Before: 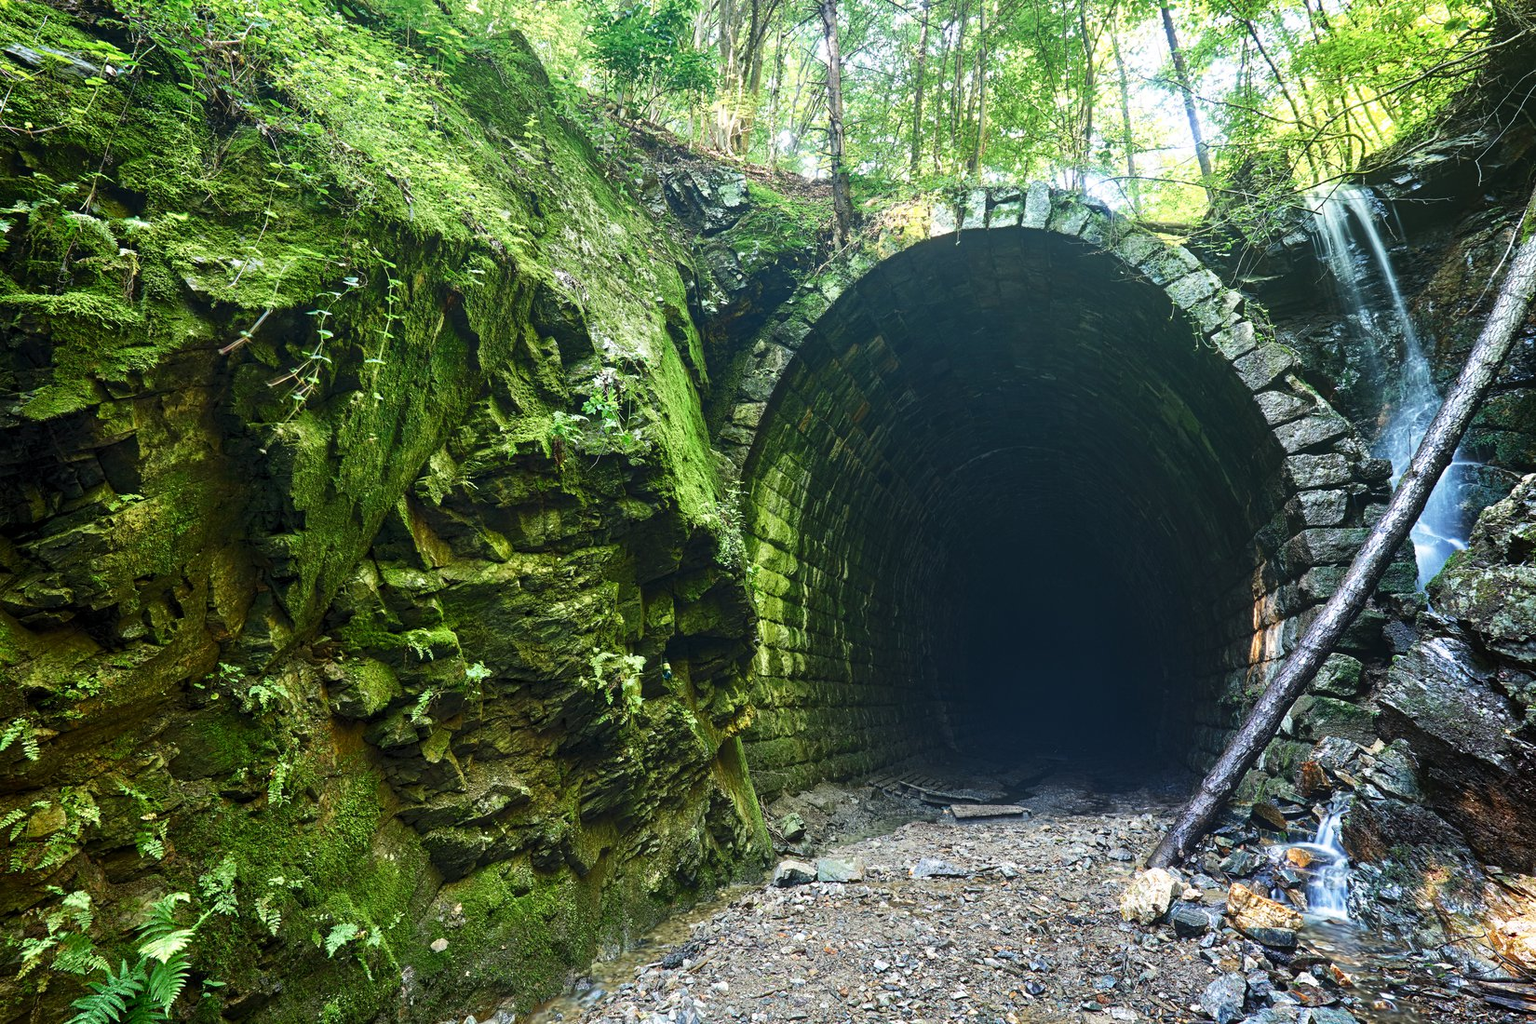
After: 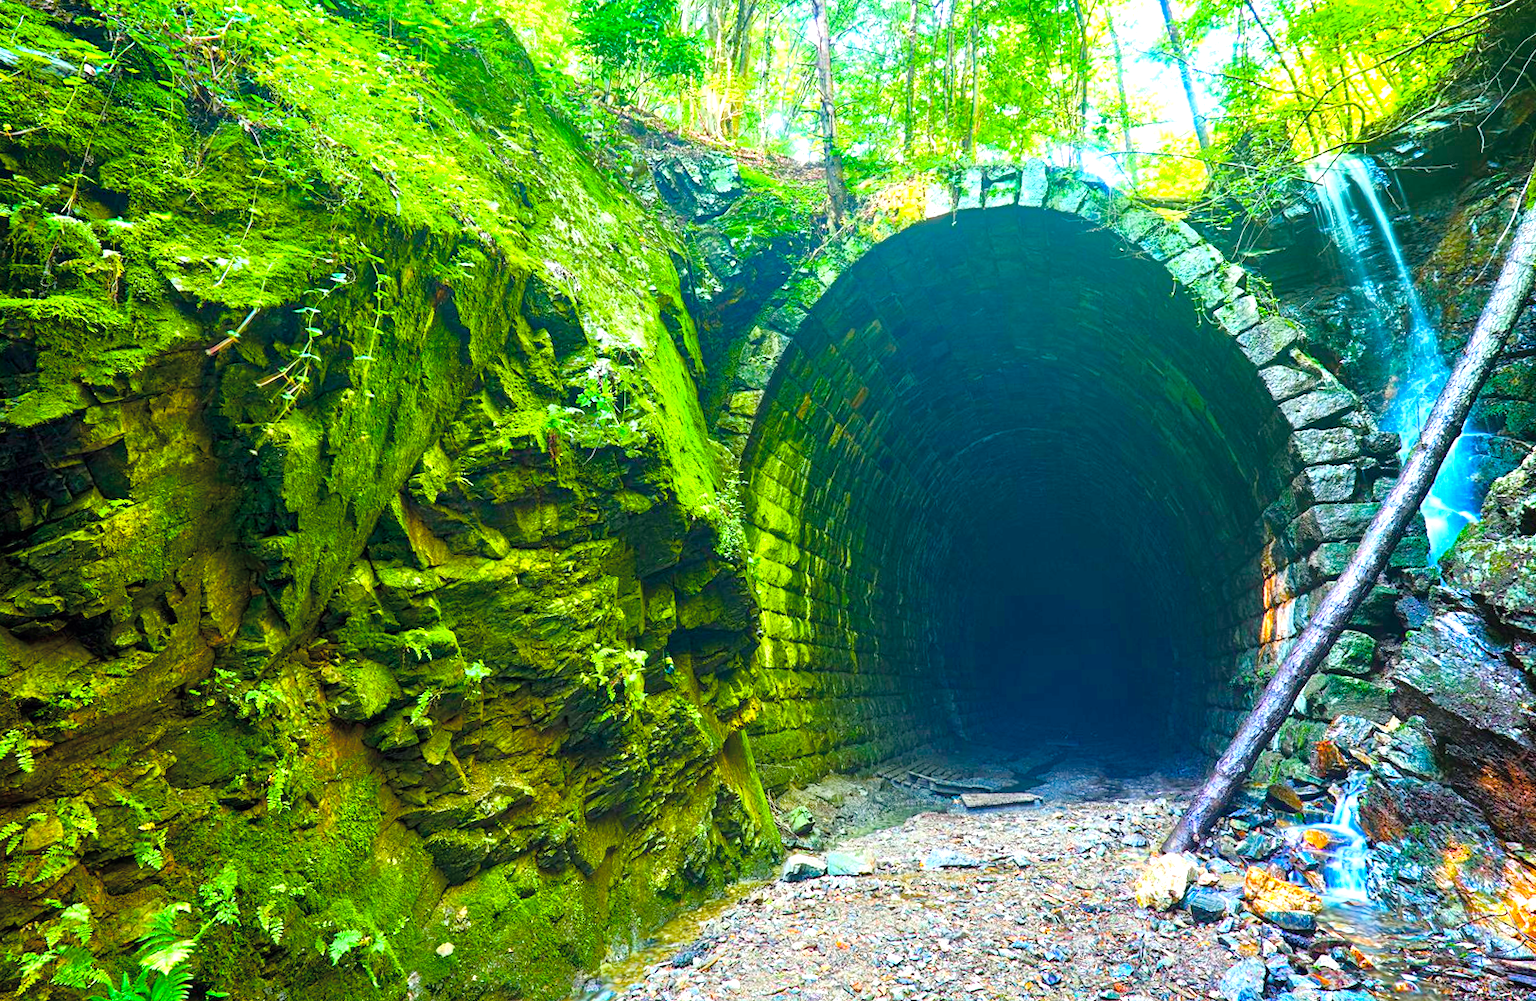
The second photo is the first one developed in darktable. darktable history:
contrast brightness saturation: contrast 0.1, brightness 0.3, saturation 0.14
tone curve: curves: ch0 [(0, 0) (0.106, 0.041) (0.256, 0.197) (0.37, 0.336) (0.513, 0.481) (0.667, 0.629) (1, 1)]; ch1 [(0, 0) (0.502, 0.505) (0.553, 0.577) (1, 1)]; ch2 [(0, 0) (0.5, 0.495) (0.56, 0.544) (1, 1)], color space Lab, independent channels, preserve colors none
rotate and perspective: rotation -1.42°, crop left 0.016, crop right 0.984, crop top 0.035, crop bottom 0.965
color balance rgb: linear chroma grading › global chroma 25%, perceptual saturation grading › global saturation 45%, perceptual saturation grading › highlights -50%, perceptual saturation grading › shadows 30%, perceptual brilliance grading › global brilliance 18%, global vibrance 40%
